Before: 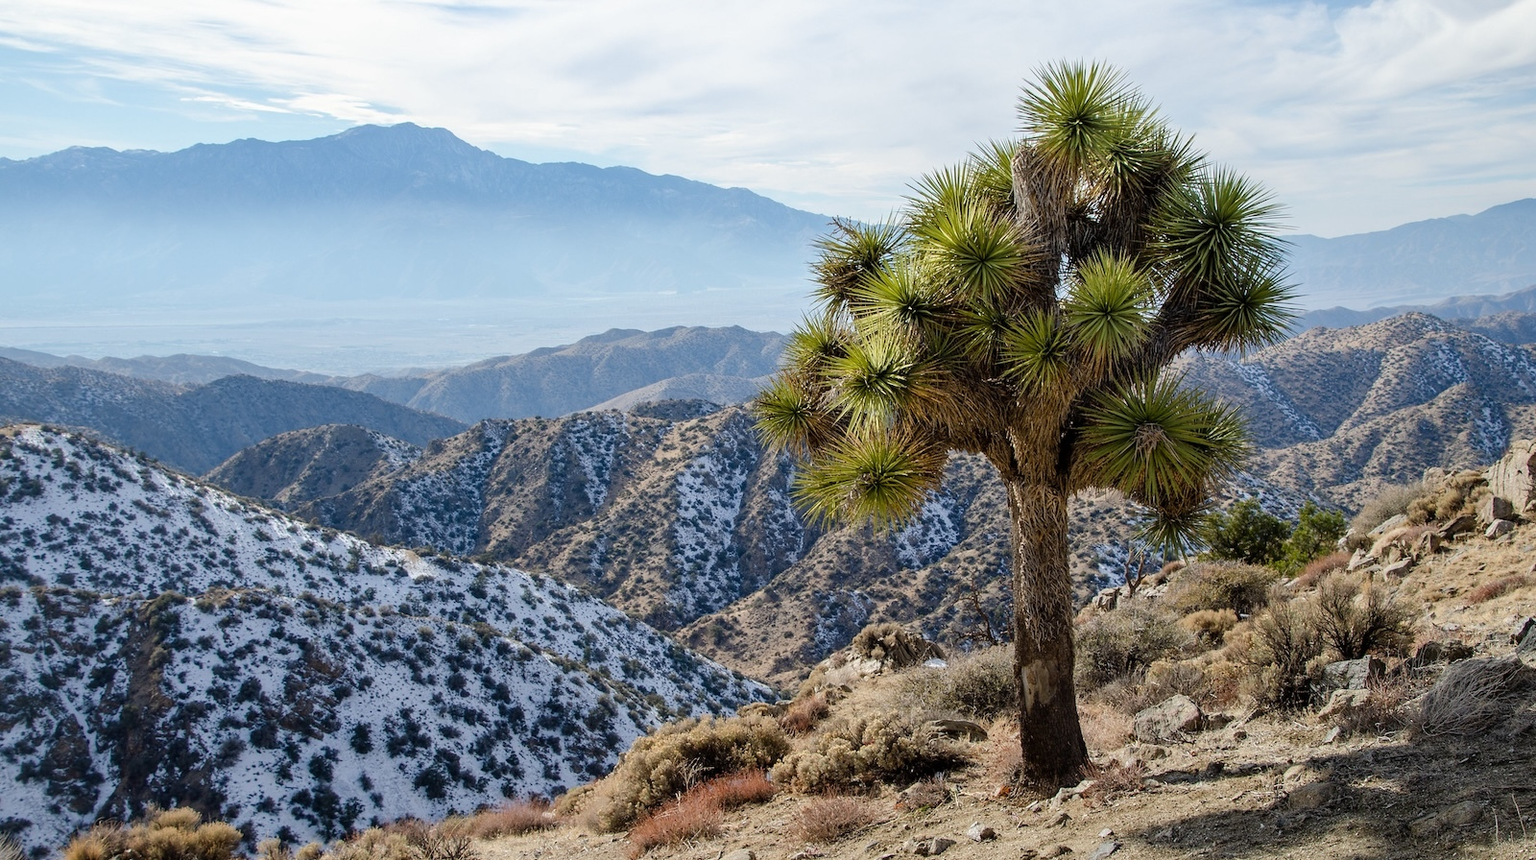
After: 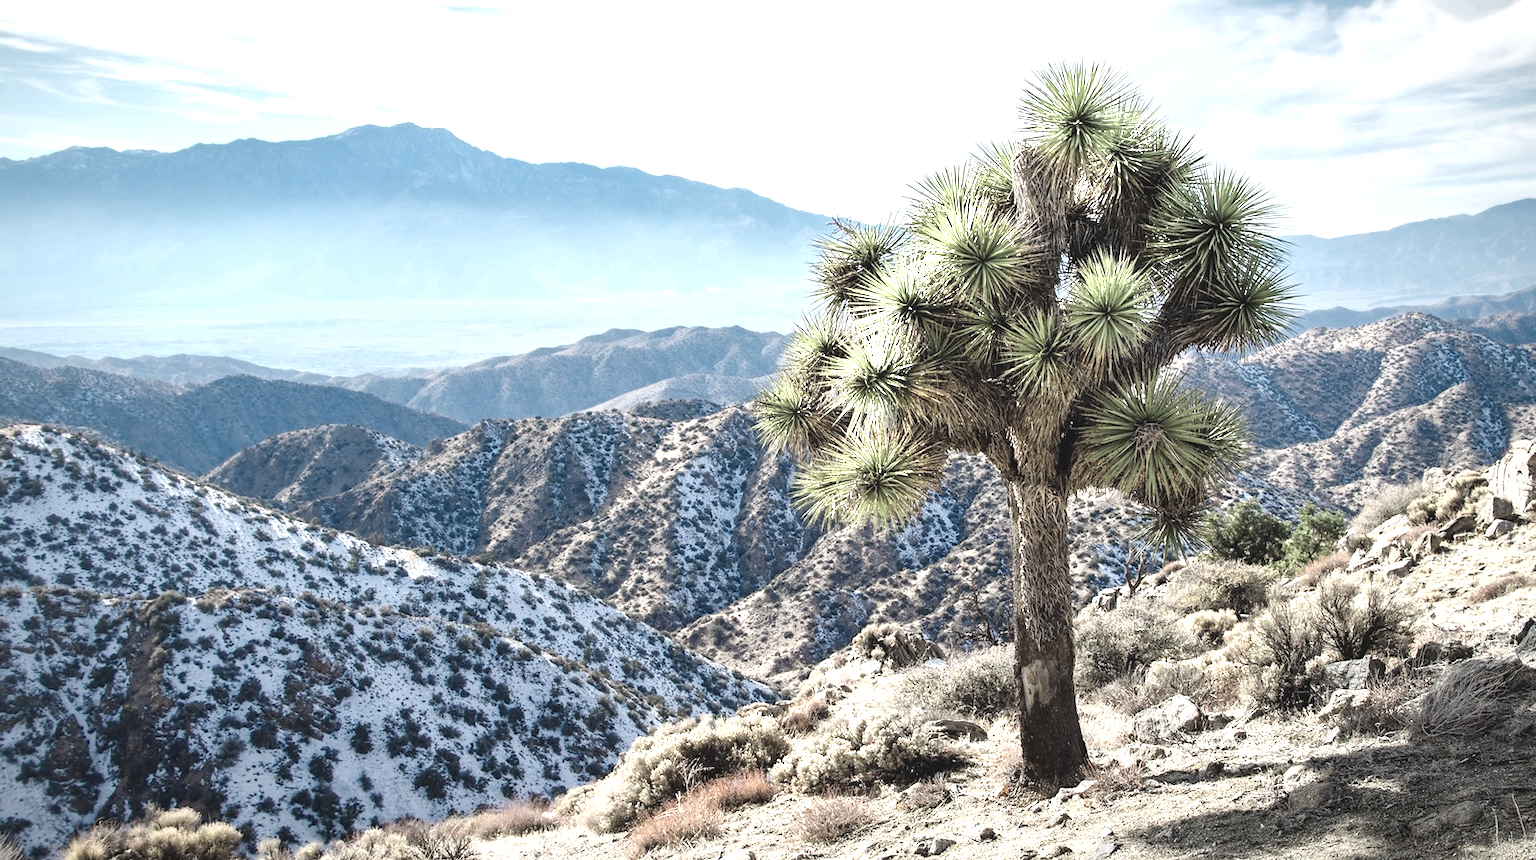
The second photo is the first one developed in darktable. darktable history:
exposure: black level correction -0.005, exposure 1 EV, compensate highlight preservation false
color zones: curves: ch0 [(0.25, 0.667) (0.758, 0.368)]; ch1 [(0.215, 0.245) (0.761, 0.373)]; ch2 [(0.247, 0.554) (0.761, 0.436)]
vignetting: fall-off start 80.87%, fall-off radius 61.59%, brightness -0.384, saturation 0.007, center (0, 0.007), automatic ratio true, width/height ratio 1.418
